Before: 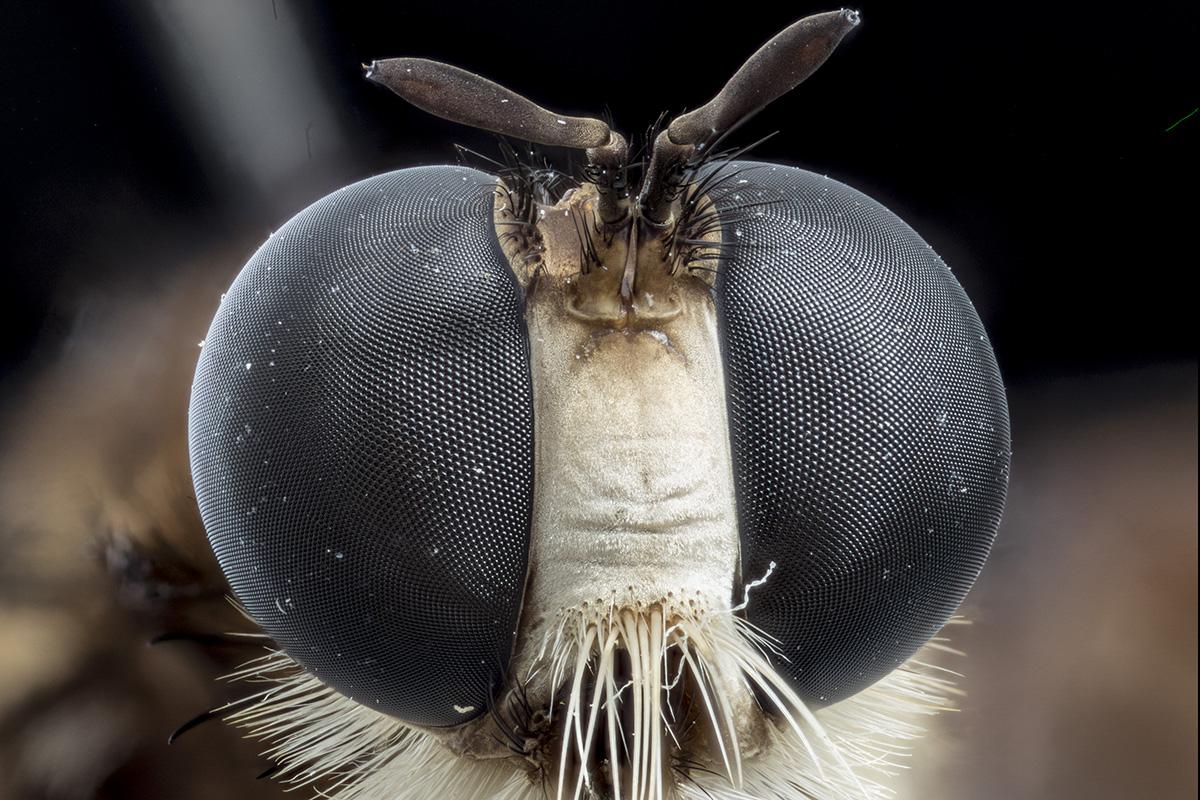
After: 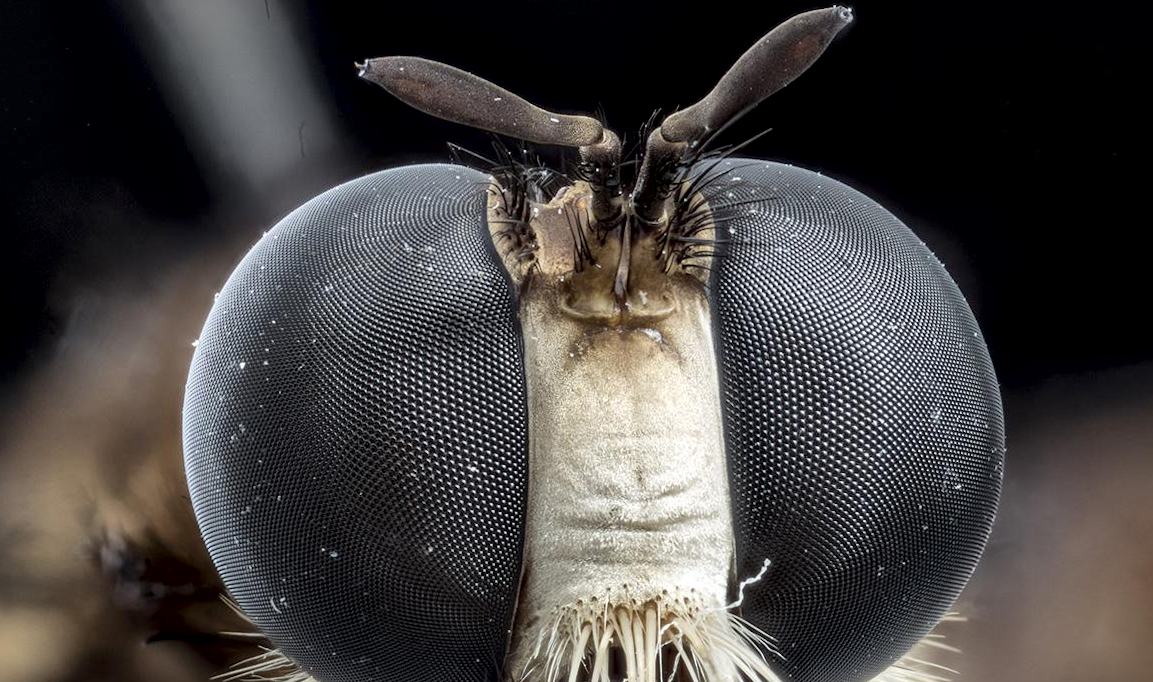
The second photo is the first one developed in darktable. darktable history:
crop and rotate: angle 0.2°, left 0.275%, right 3.127%, bottom 14.18%
local contrast: mode bilateral grid, contrast 50, coarseness 50, detail 150%, midtone range 0.2
shadows and highlights: radius 334.93, shadows 63.48, highlights 6.06, compress 87.7%, highlights color adjustment 39.73%, soften with gaussian
